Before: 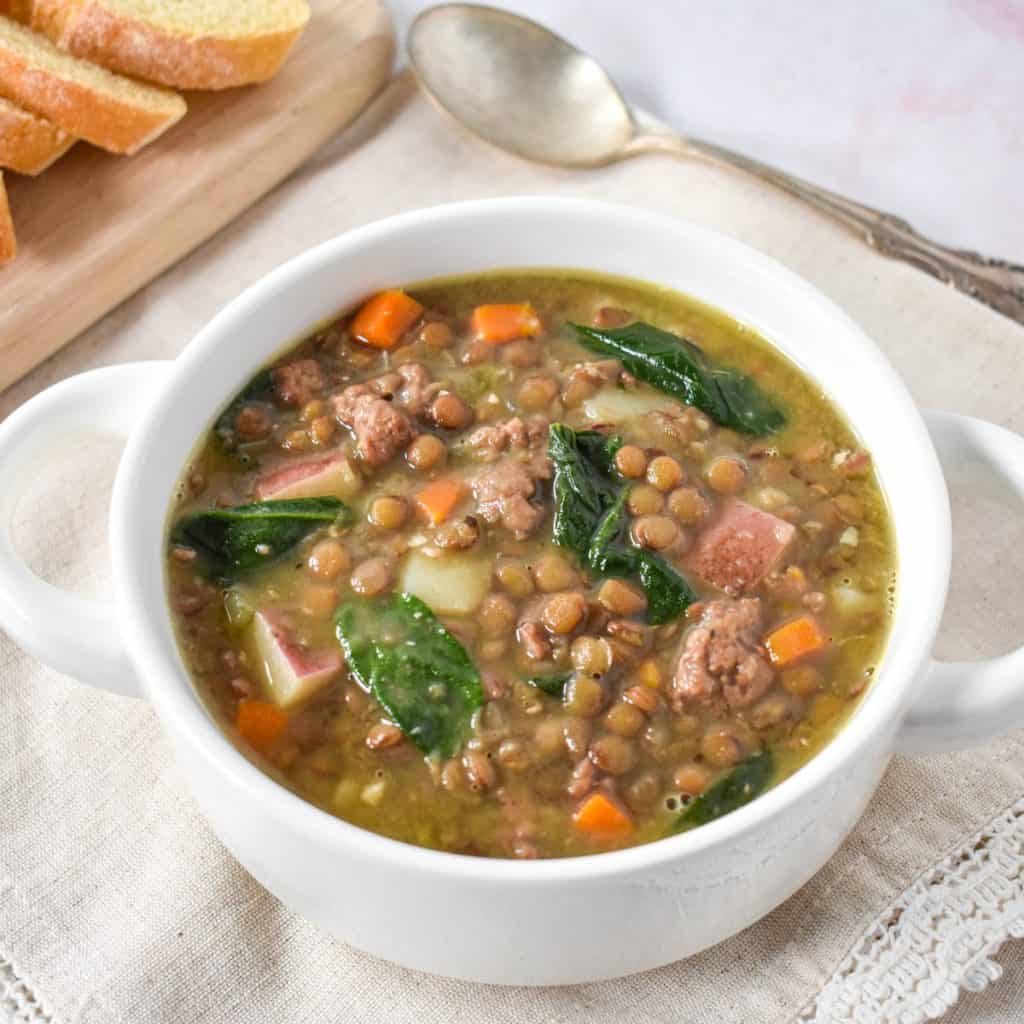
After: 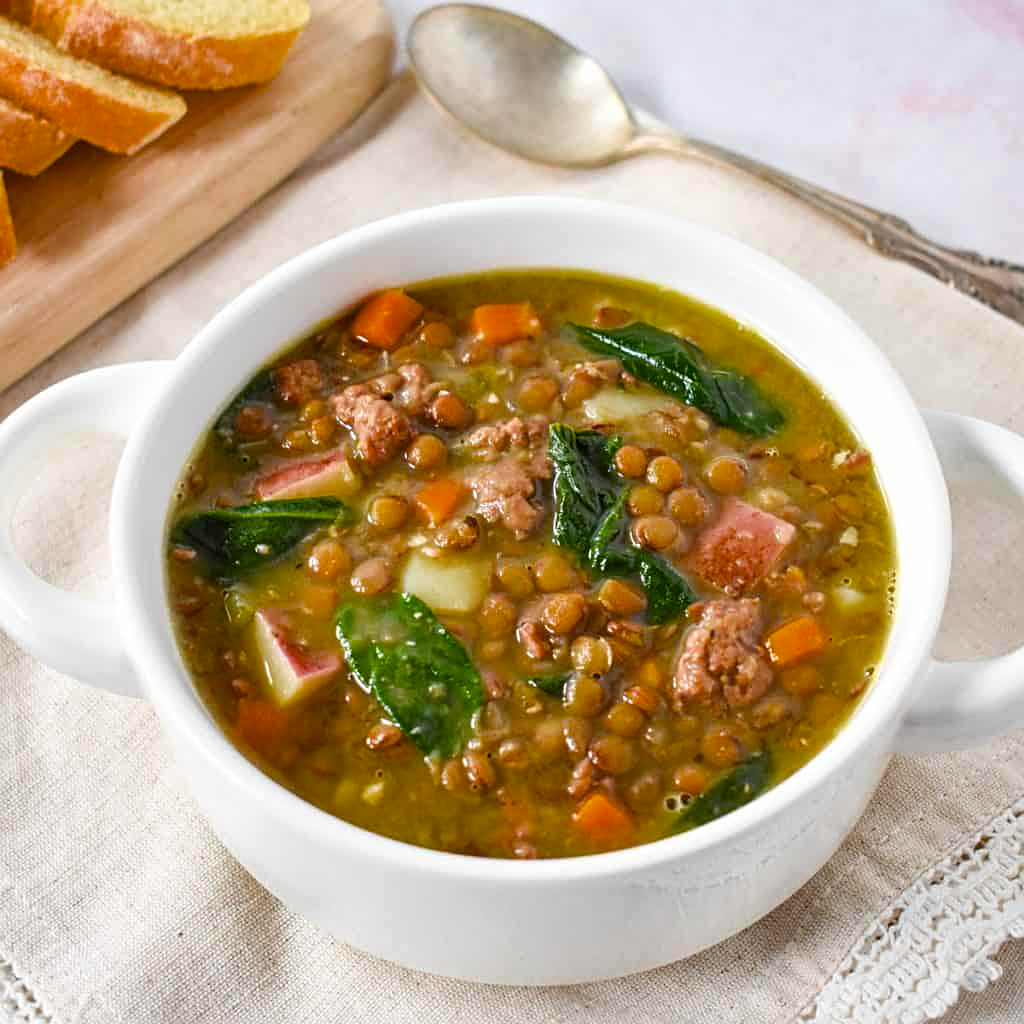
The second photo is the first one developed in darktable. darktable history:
sharpen: on, module defaults
color balance rgb: perceptual saturation grading › global saturation 25.585%, saturation formula JzAzBz (2021)
